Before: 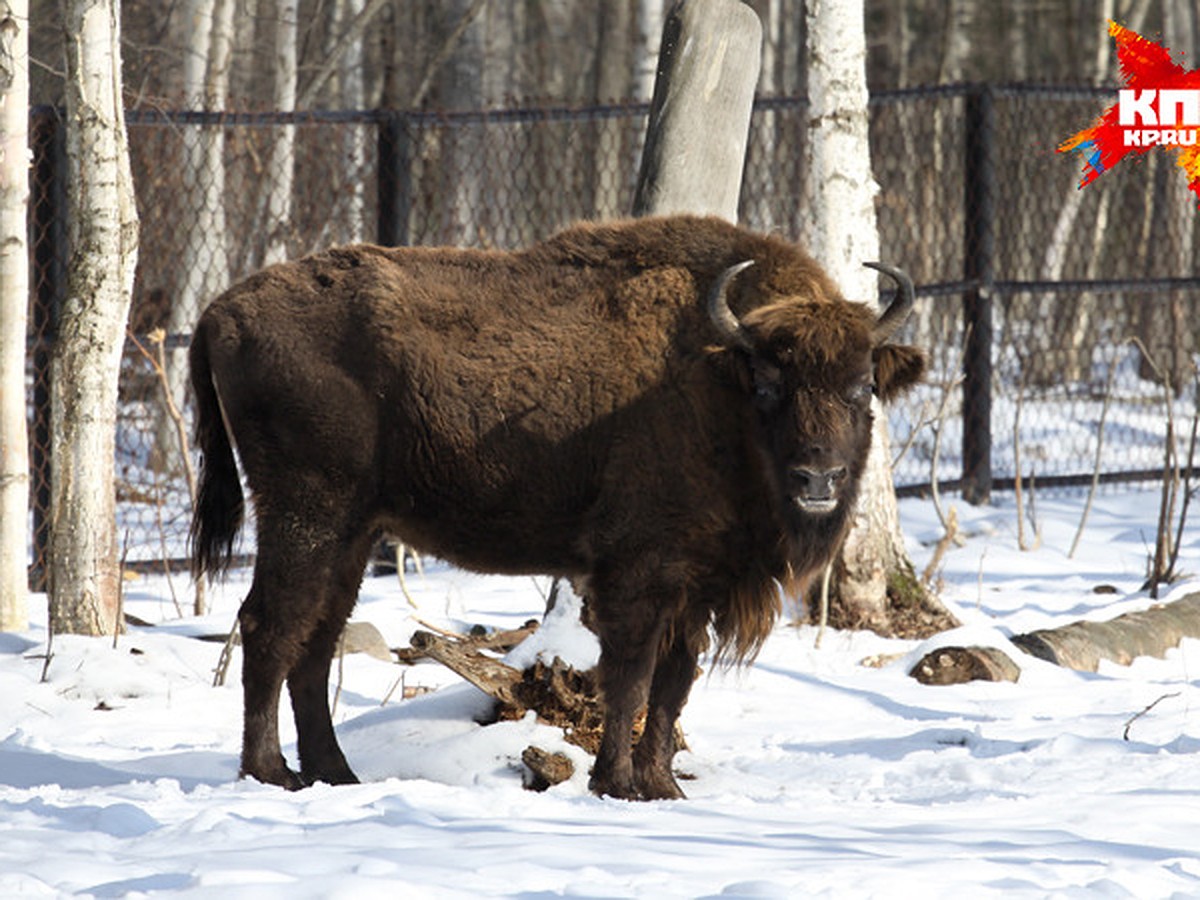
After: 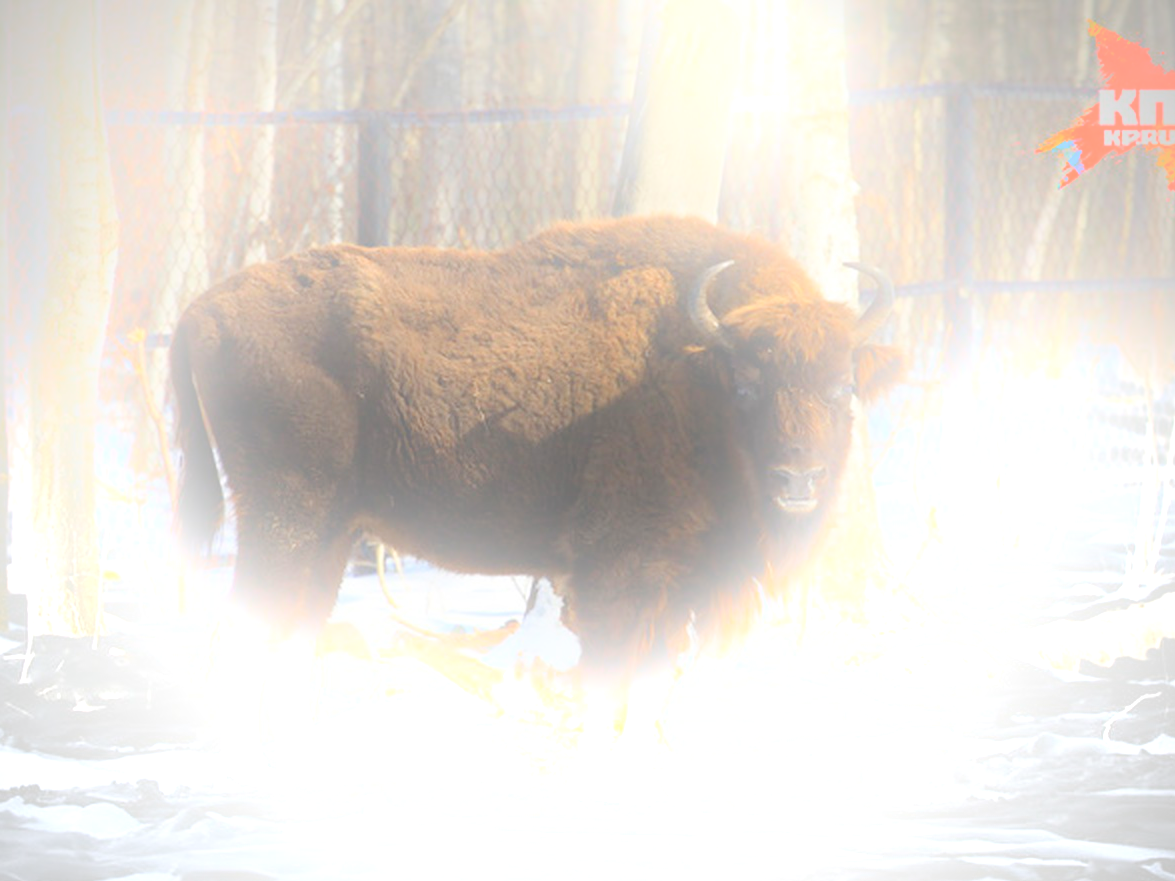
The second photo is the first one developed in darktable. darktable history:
crop: left 1.743%, right 0.268%, bottom 2.011%
bloom: size 25%, threshold 5%, strength 90%
vignetting: fall-off start 79.88%
